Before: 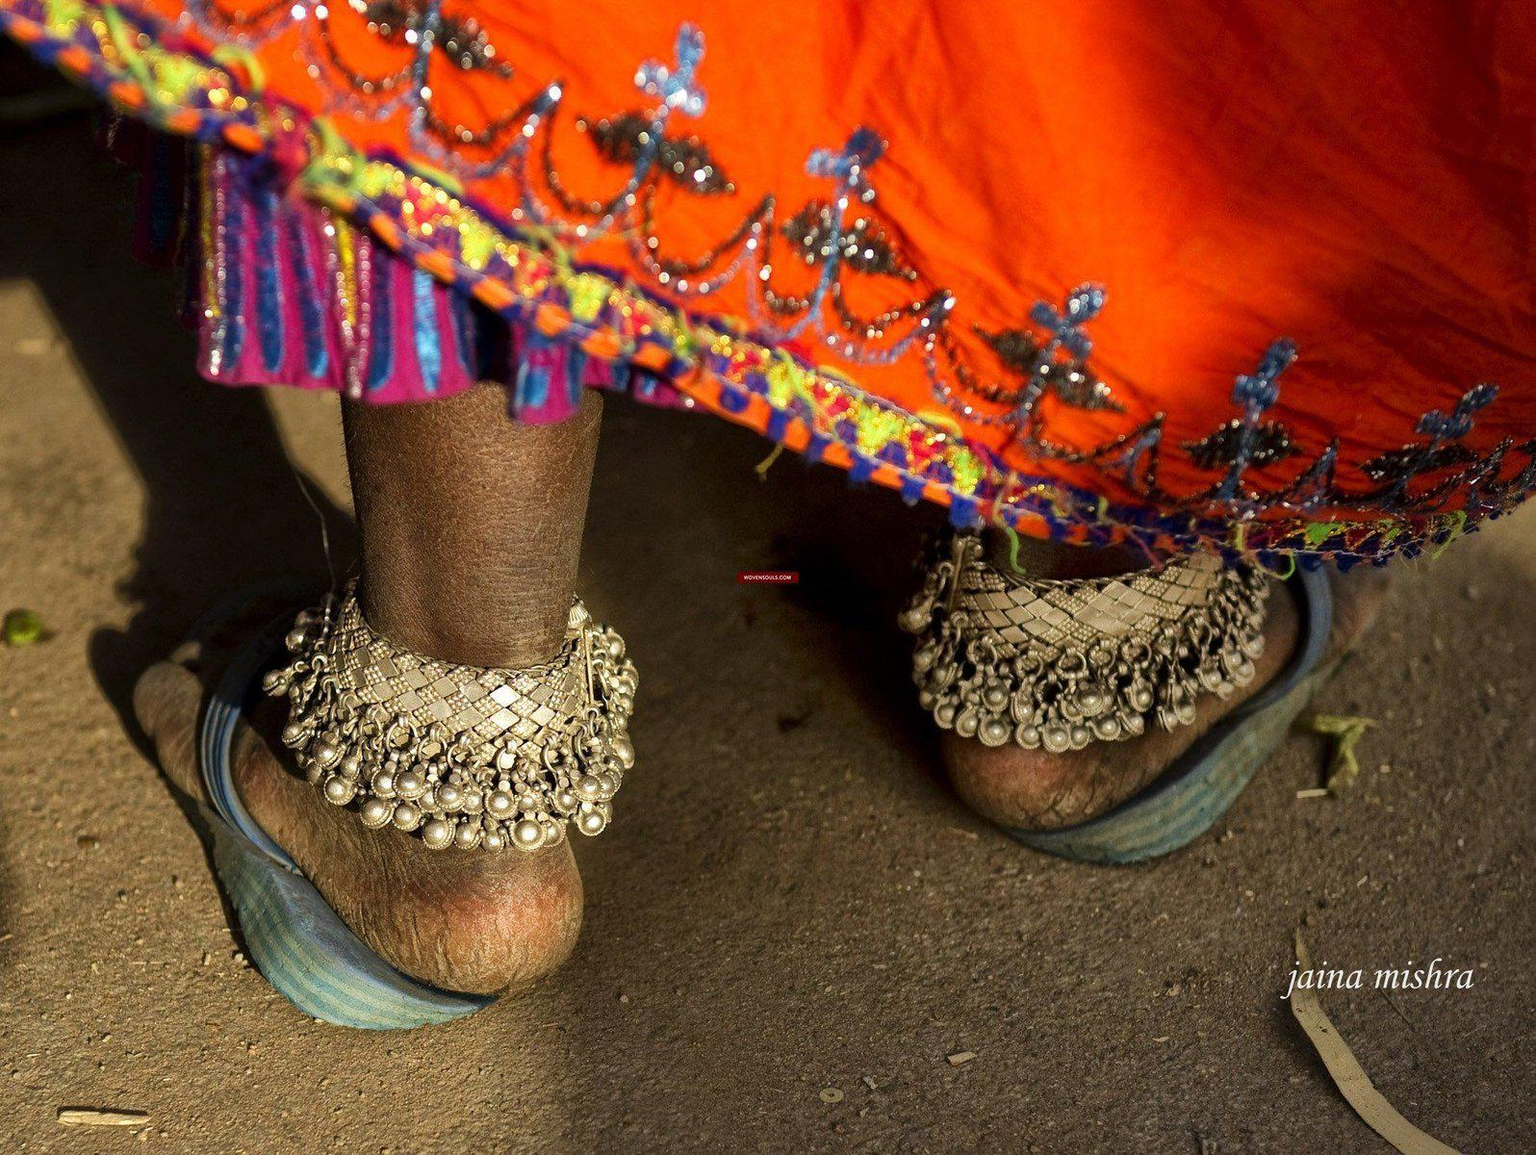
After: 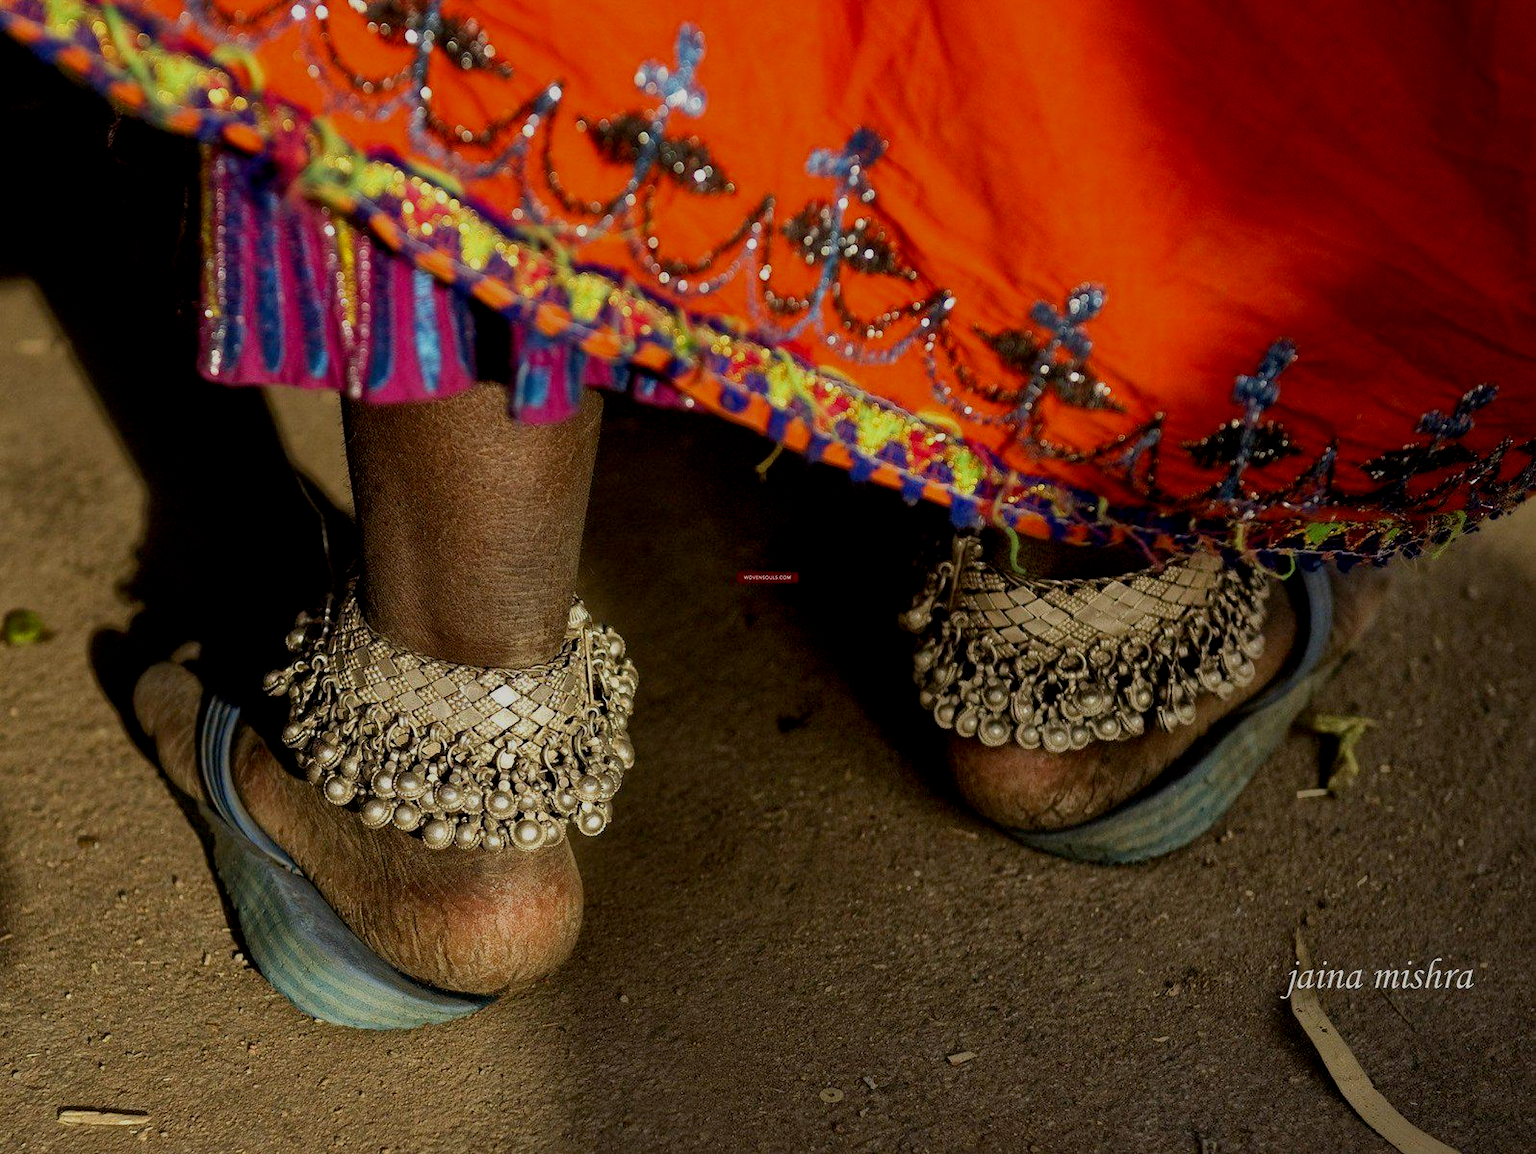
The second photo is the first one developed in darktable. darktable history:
exposure: black level correction 0.009, exposure -0.637 EV, compensate highlight preservation false
white balance: red 1.009, blue 0.985
